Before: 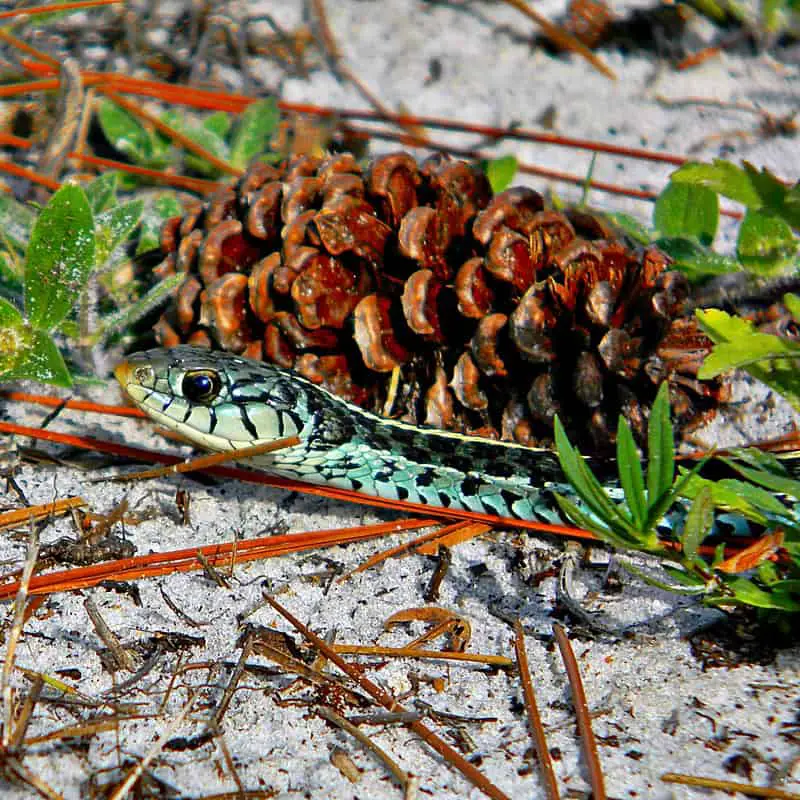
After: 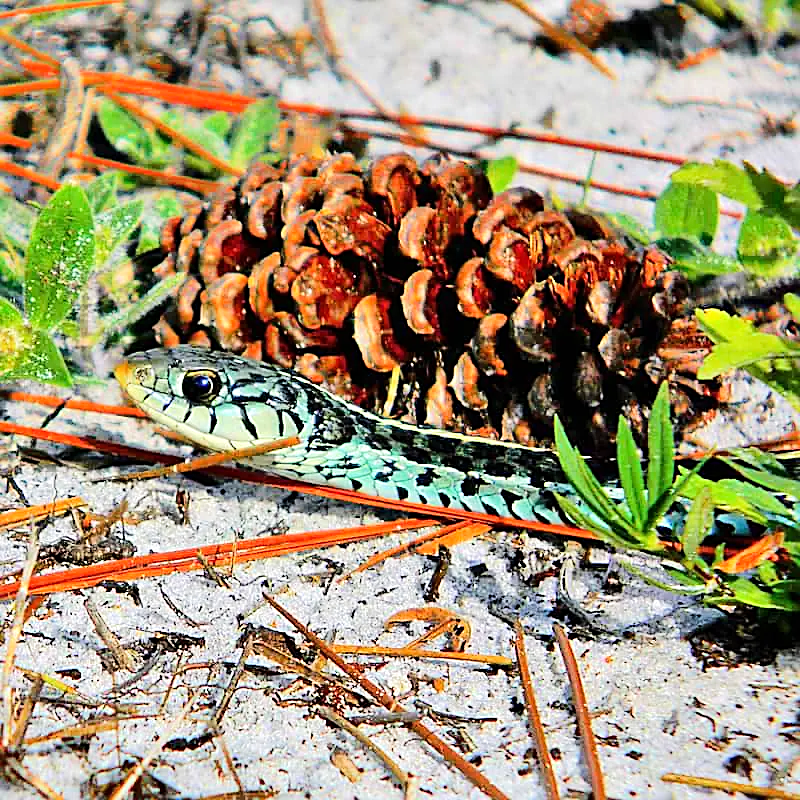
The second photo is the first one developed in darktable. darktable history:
tone equalizer: -7 EV 0.147 EV, -6 EV 0.561 EV, -5 EV 1.17 EV, -4 EV 1.3 EV, -3 EV 1.15 EV, -2 EV 0.6 EV, -1 EV 0.154 EV, edges refinement/feathering 500, mask exposure compensation -1.57 EV, preserve details no
sharpen: on, module defaults
